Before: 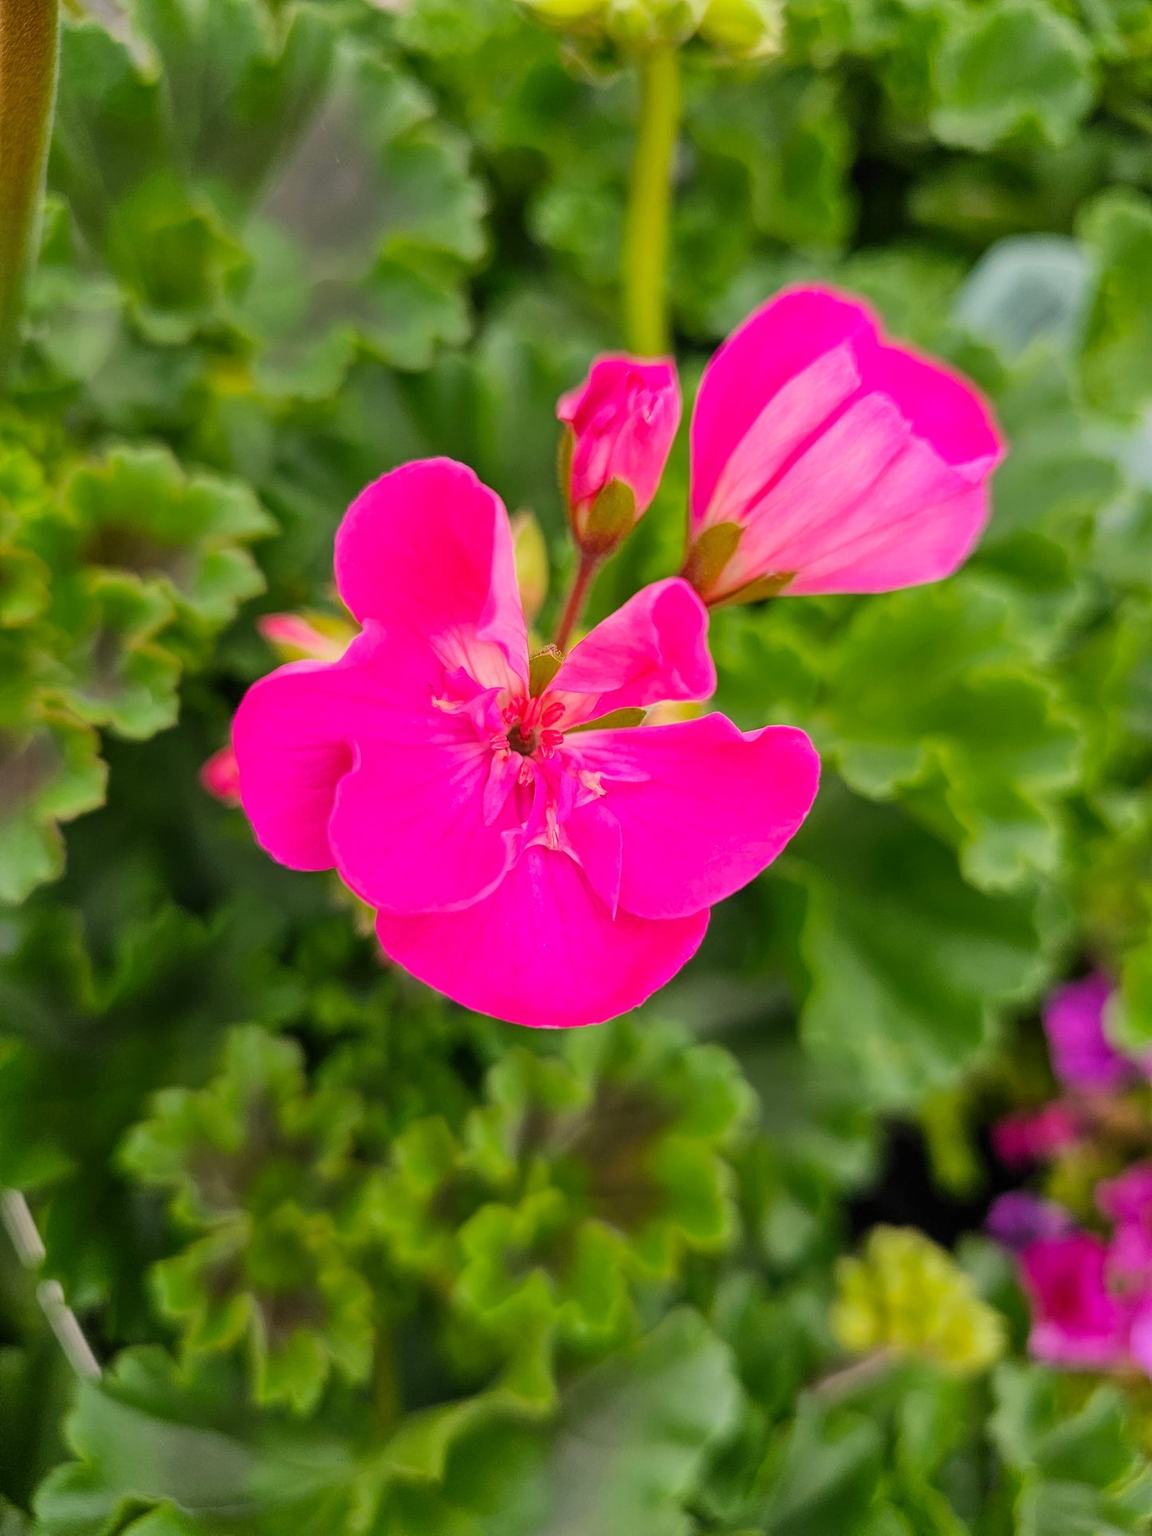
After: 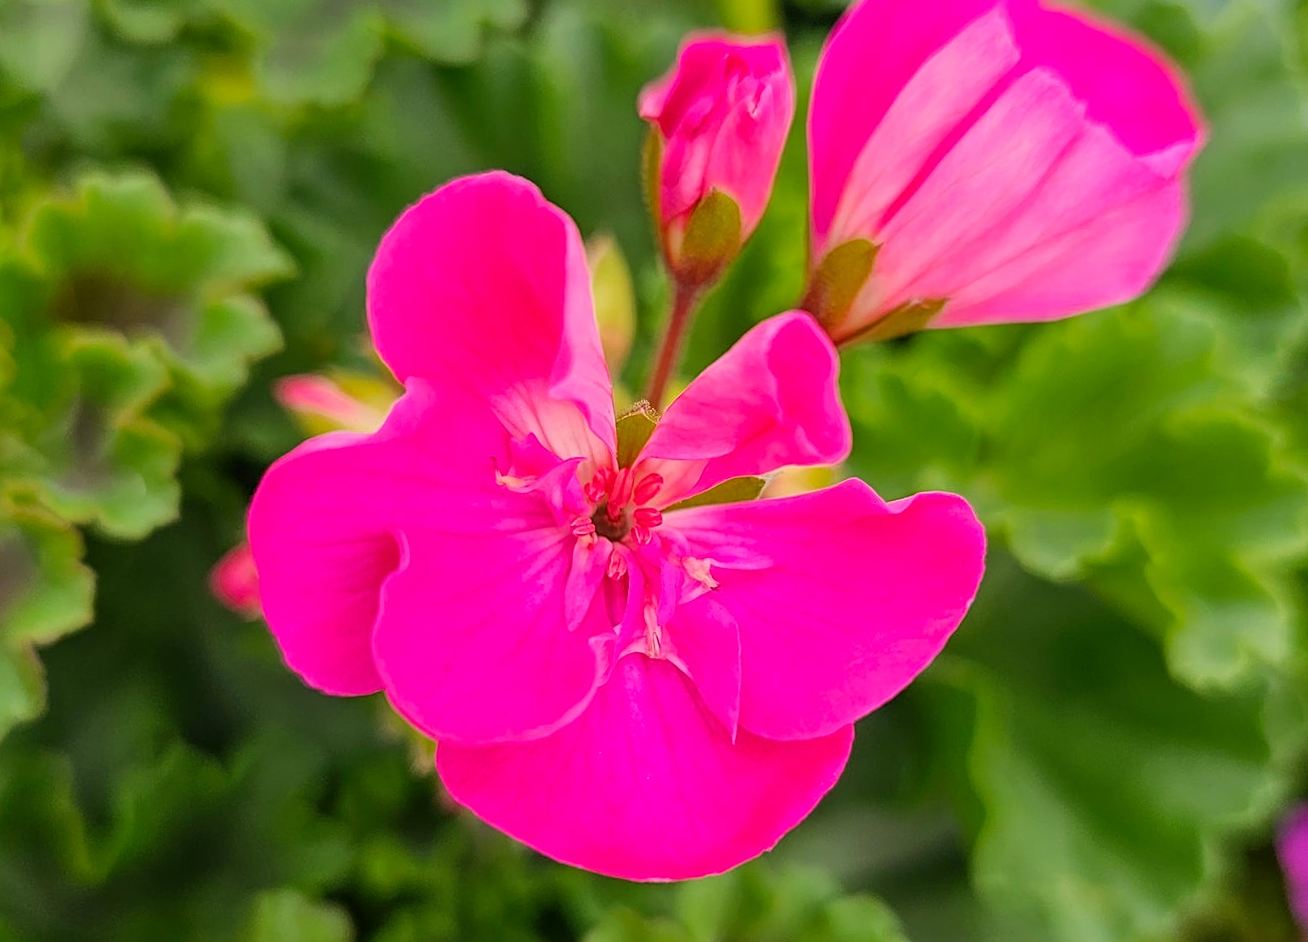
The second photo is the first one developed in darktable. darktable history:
crop: left 1.744%, top 19.225%, right 5.069%, bottom 28.357%
rotate and perspective: rotation -2.12°, lens shift (vertical) 0.009, lens shift (horizontal) -0.008, automatic cropping original format, crop left 0.036, crop right 0.964, crop top 0.05, crop bottom 0.959
sharpen: on, module defaults
